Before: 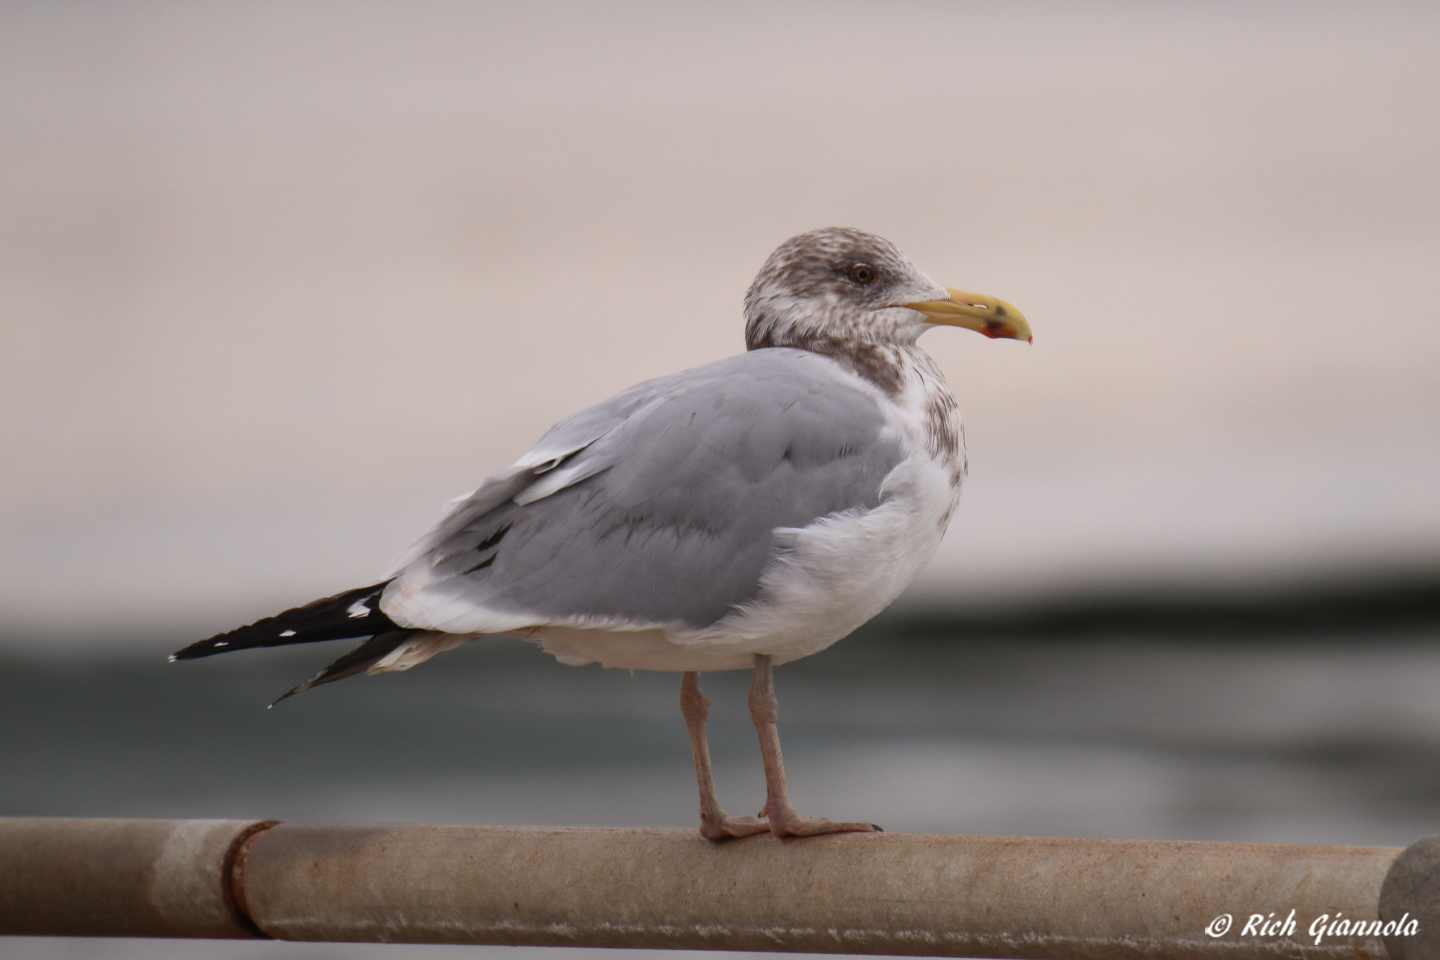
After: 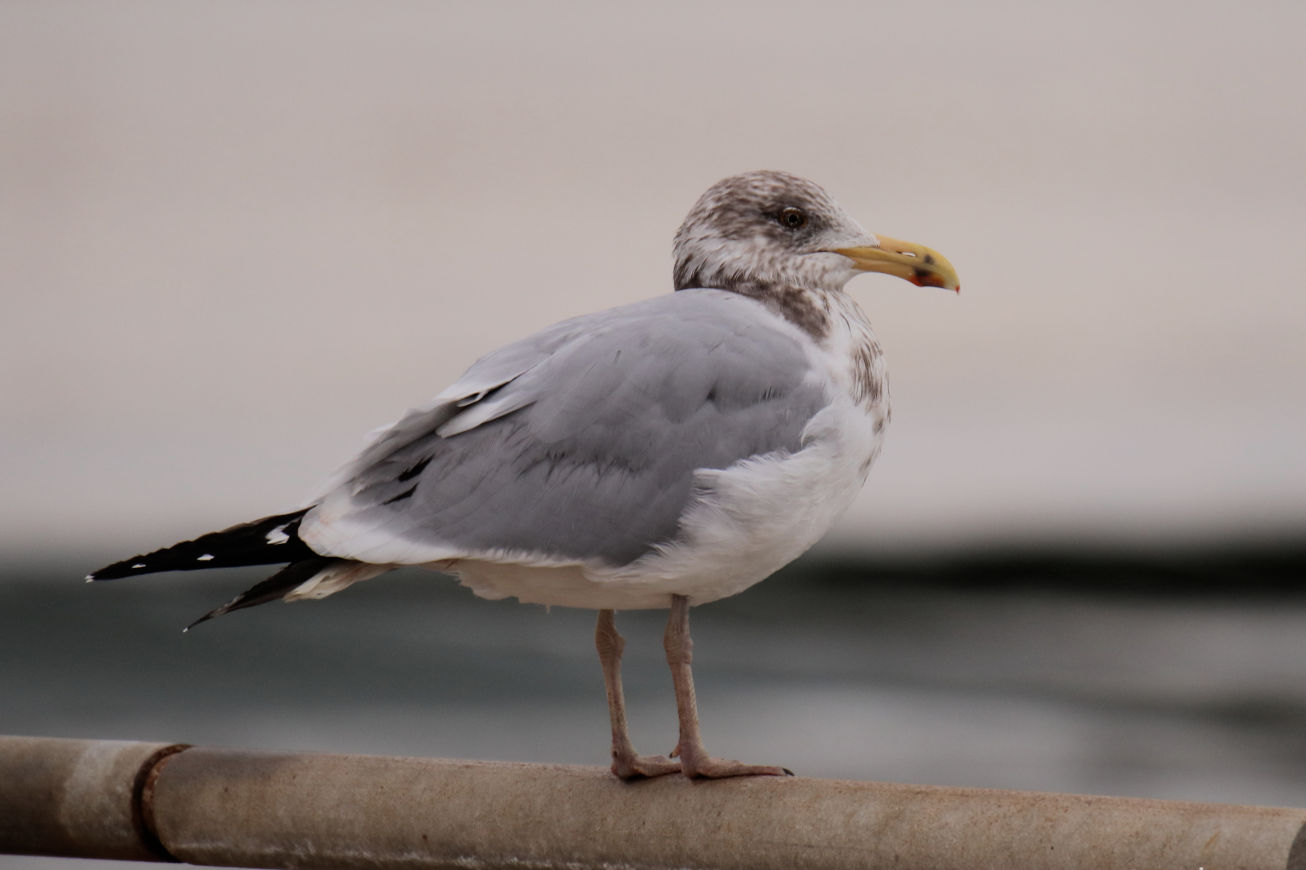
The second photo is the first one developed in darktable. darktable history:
rotate and perspective: automatic cropping original format, crop left 0, crop top 0
filmic rgb: black relative exposure -7.65 EV, white relative exposure 4.56 EV, hardness 3.61, contrast 1.106
crop and rotate: angle -1.96°, left 3.097%, top 4.154%, right 1.586%, bottom 0.529%
